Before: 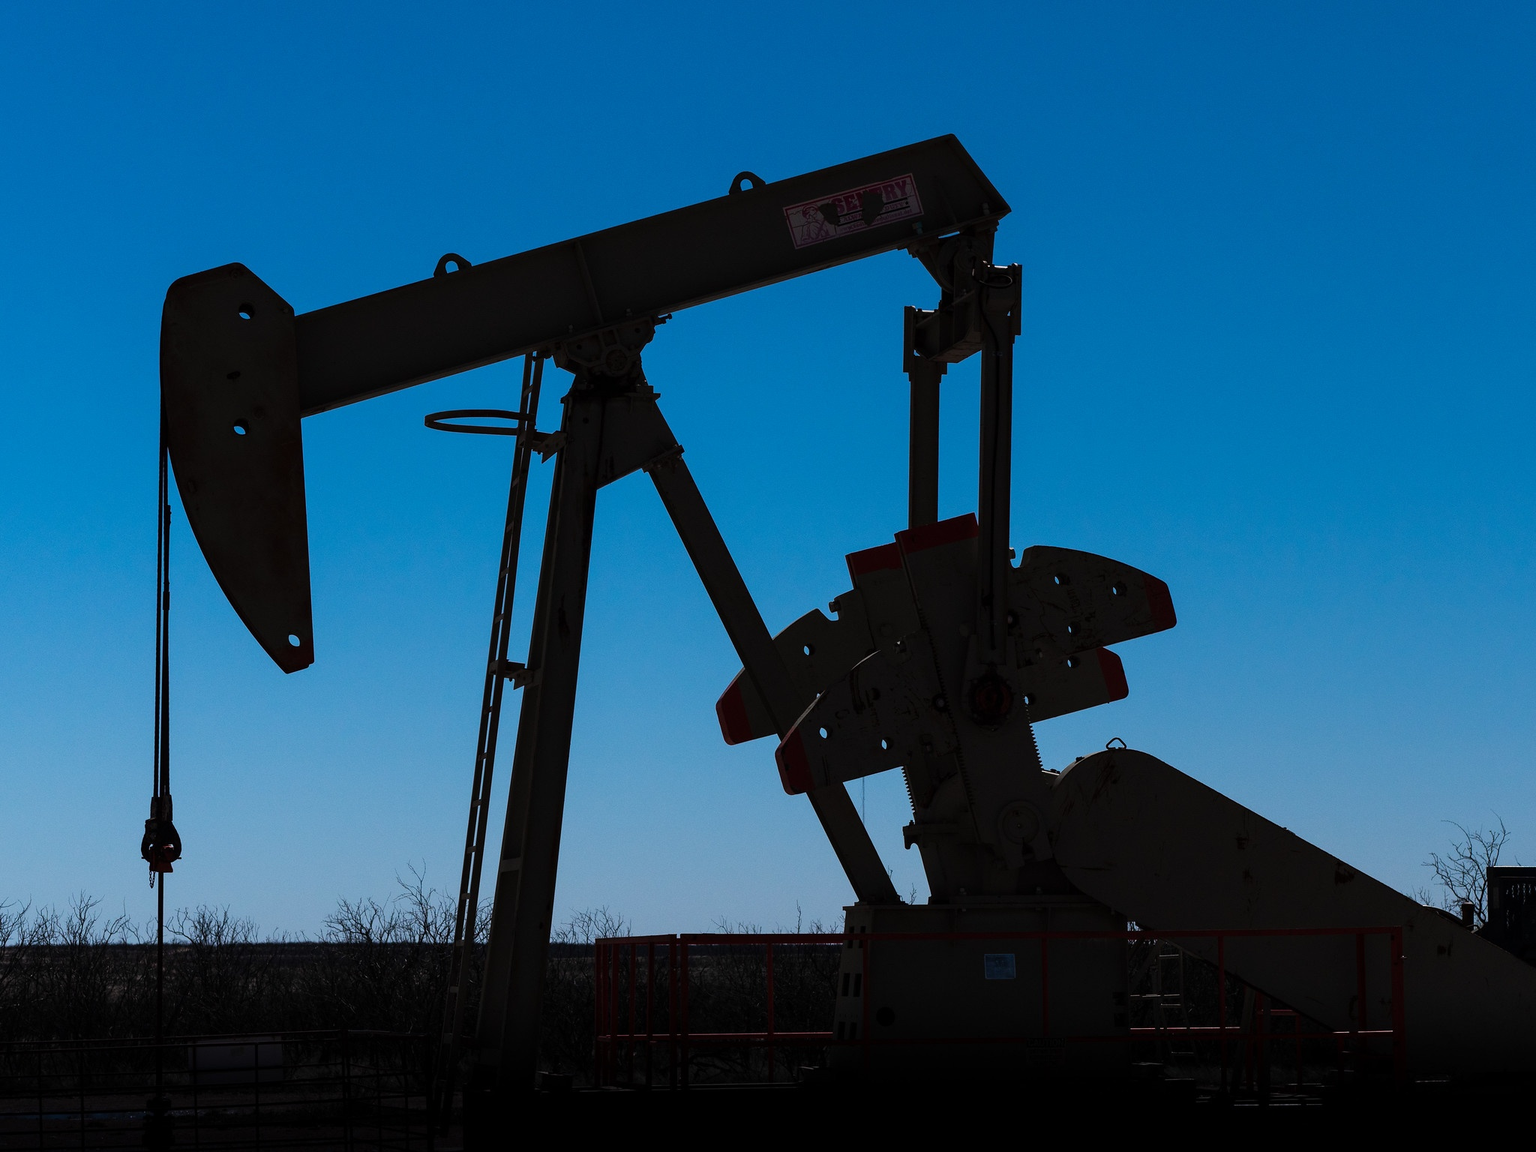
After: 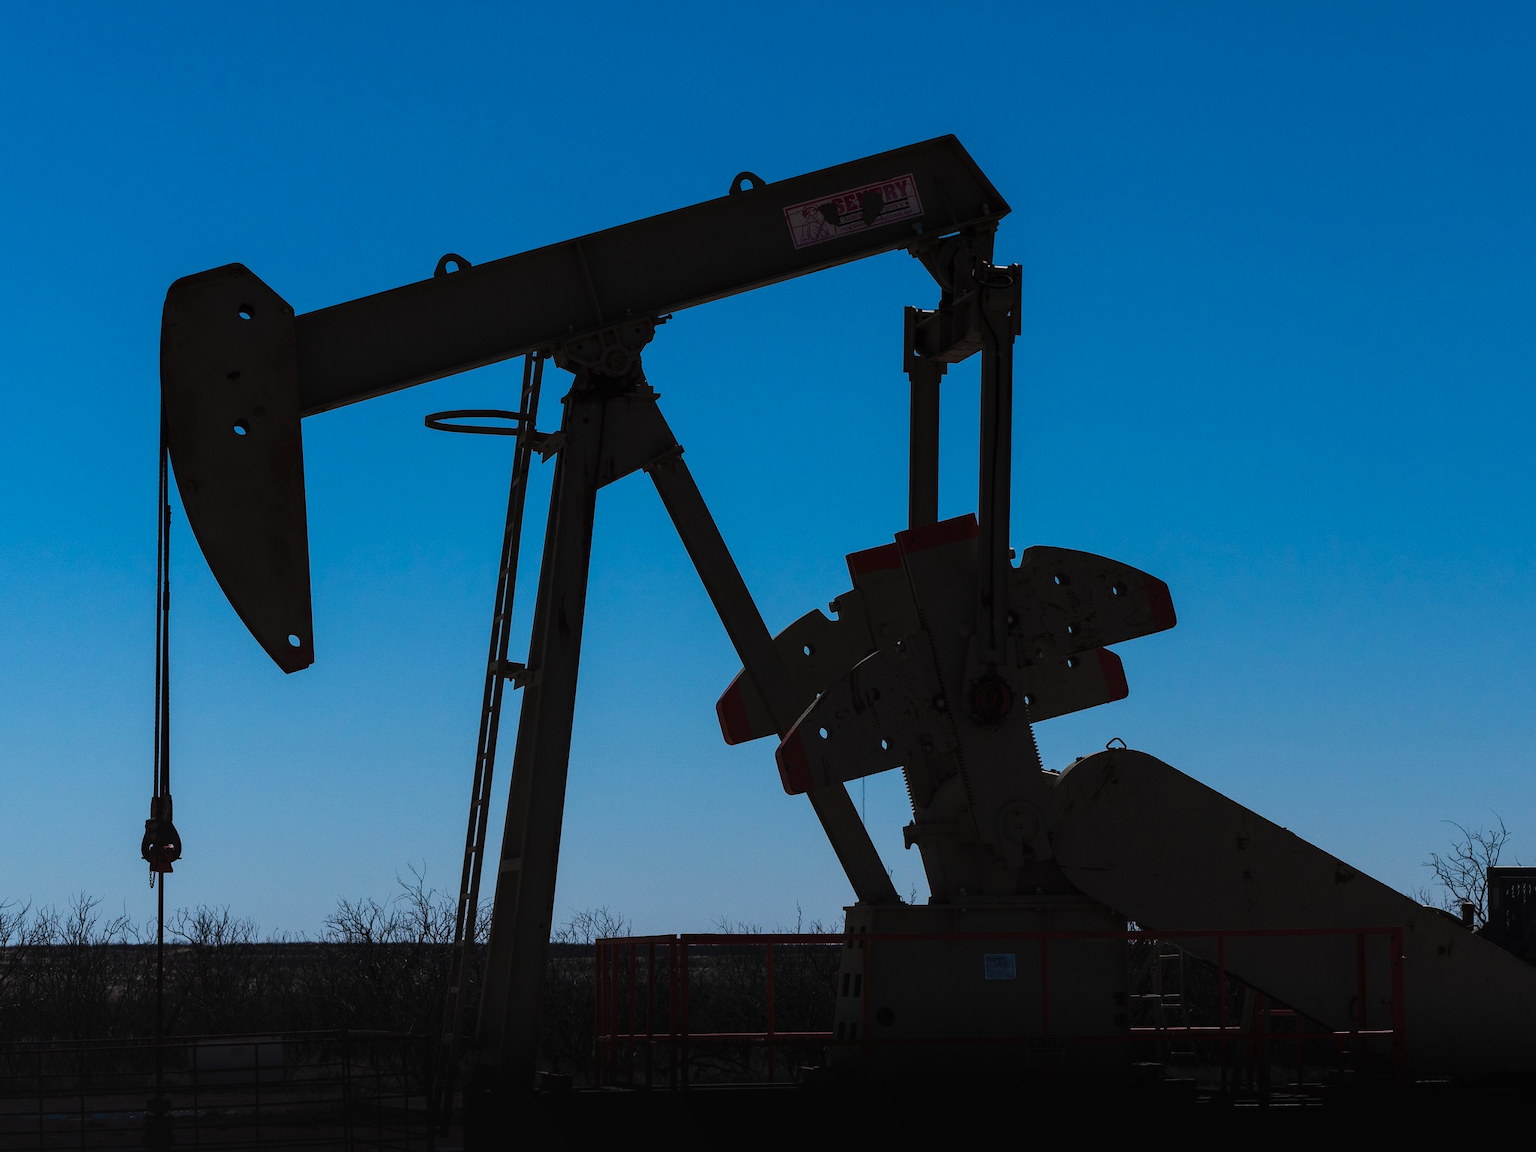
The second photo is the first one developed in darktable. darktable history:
local contrast: detail 109%
contrast equalizer: y [[0.502, 0.505, 0.512, 0.529, 0.564, 0.588], [0.5 ×6], [0.502, 0.505, 0.512, 0.529, 0.564, 0.588], [0, 0.001, 0.001, 0.004, 0.008, 0.011], [0, 0.001, 0.001, 0.004, 0.008, 0.011]], mix -0.108
